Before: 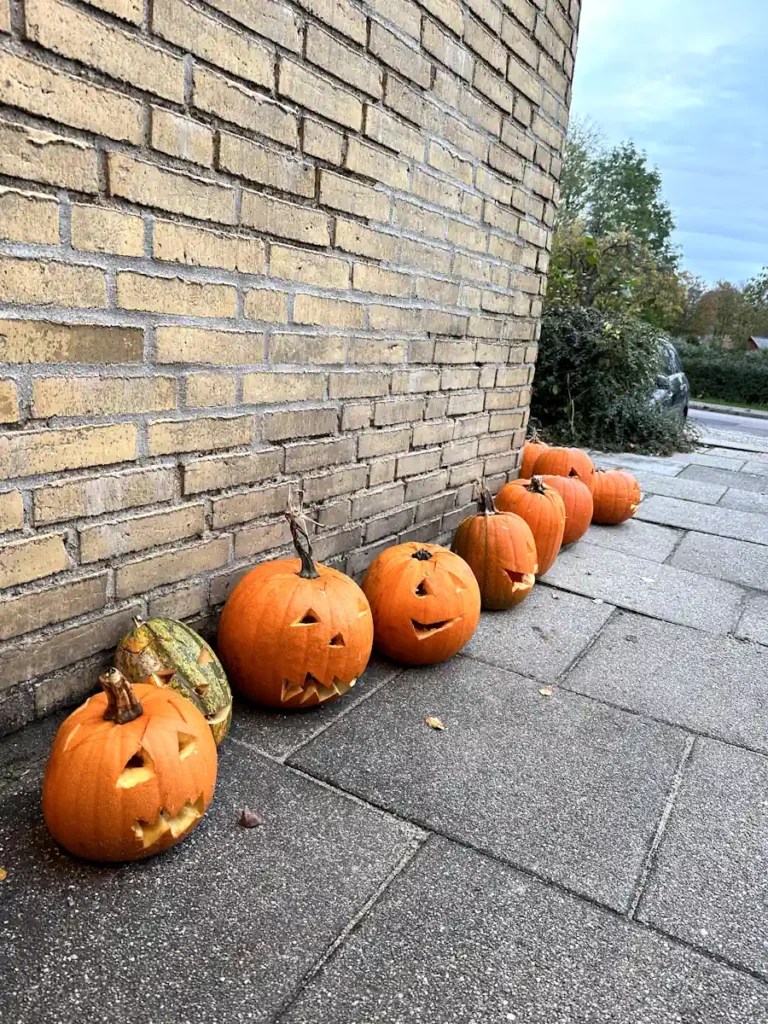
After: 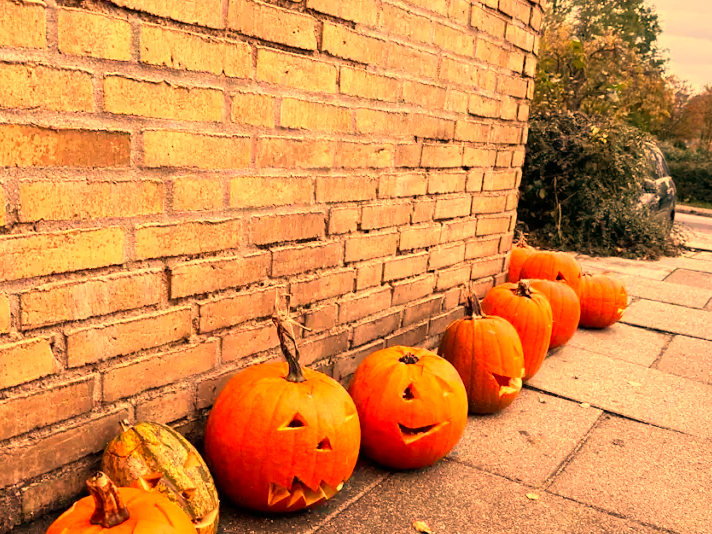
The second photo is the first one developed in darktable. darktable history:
crop: left 1.744%, top 19.225%, right 5.069%, bottom 28.357%
white balance: red 1.467, blue 0.684
